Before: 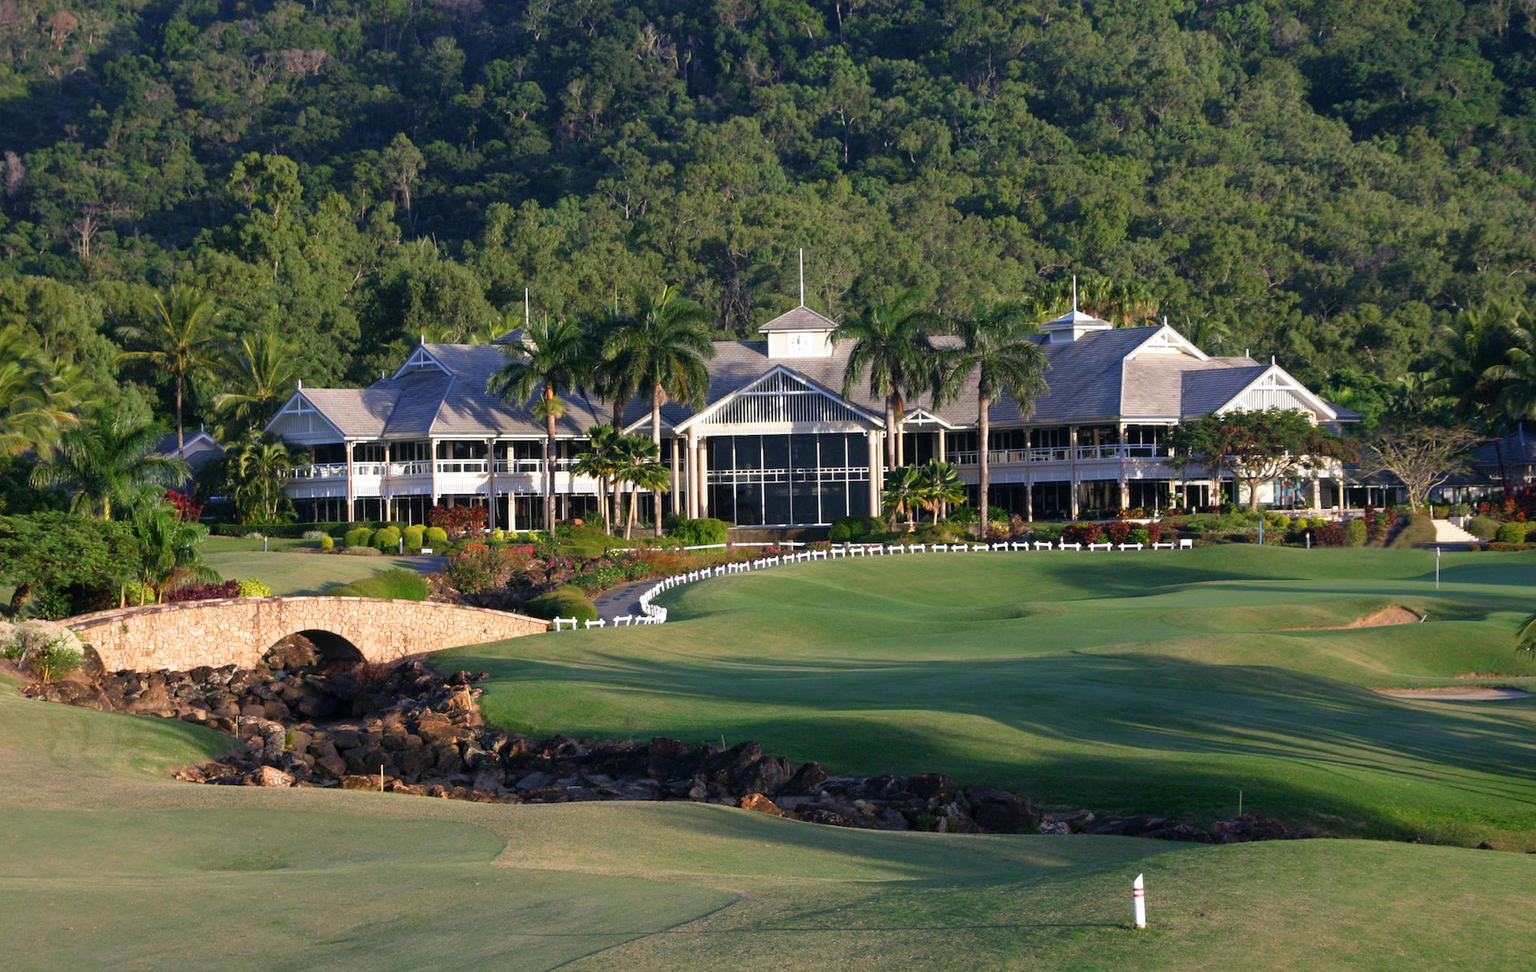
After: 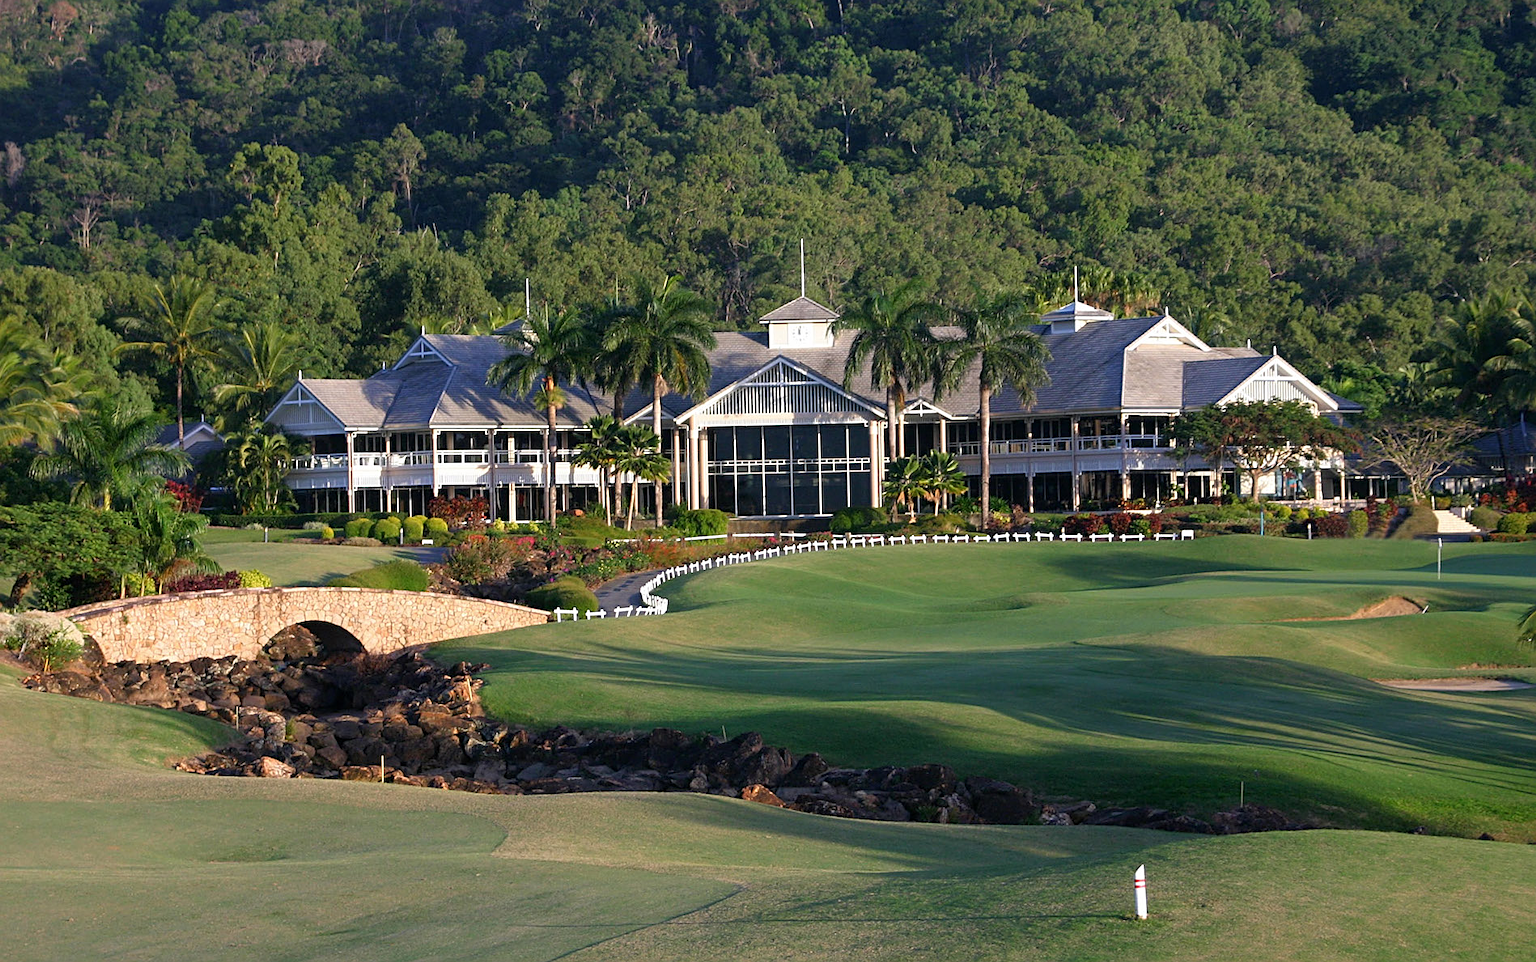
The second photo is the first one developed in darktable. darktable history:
crop: top 1.014%, right 0.074%
sharpen: on, module defaults
